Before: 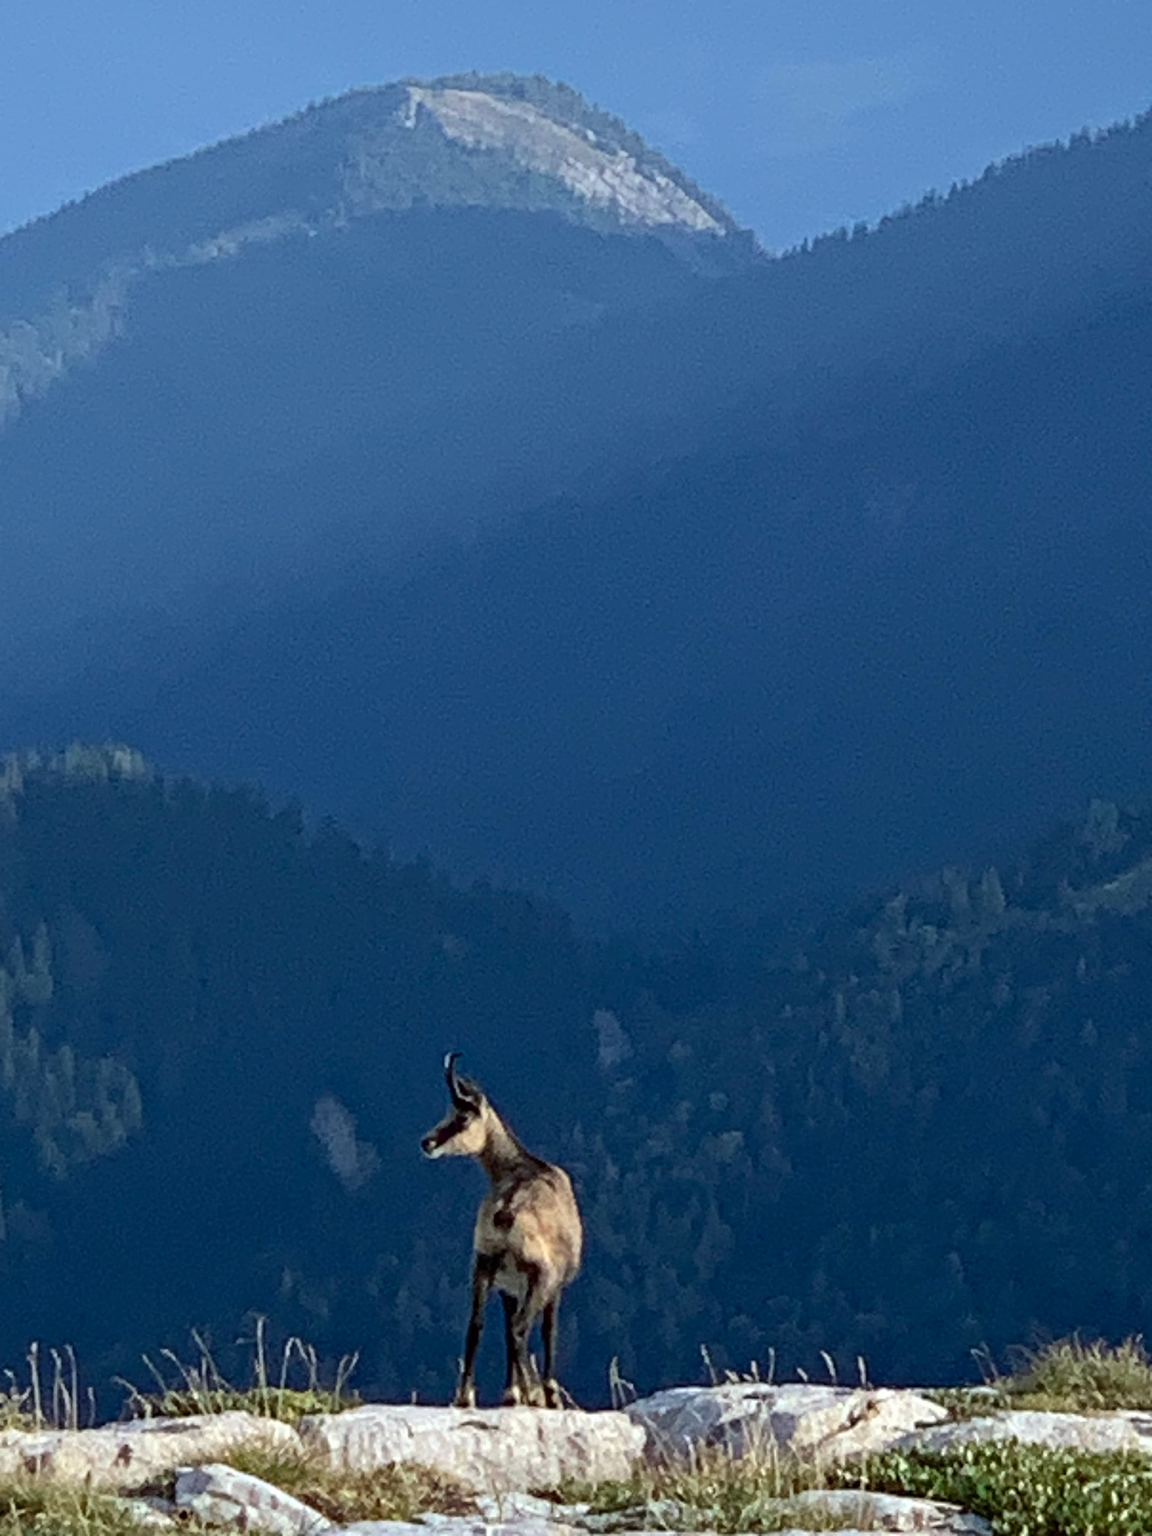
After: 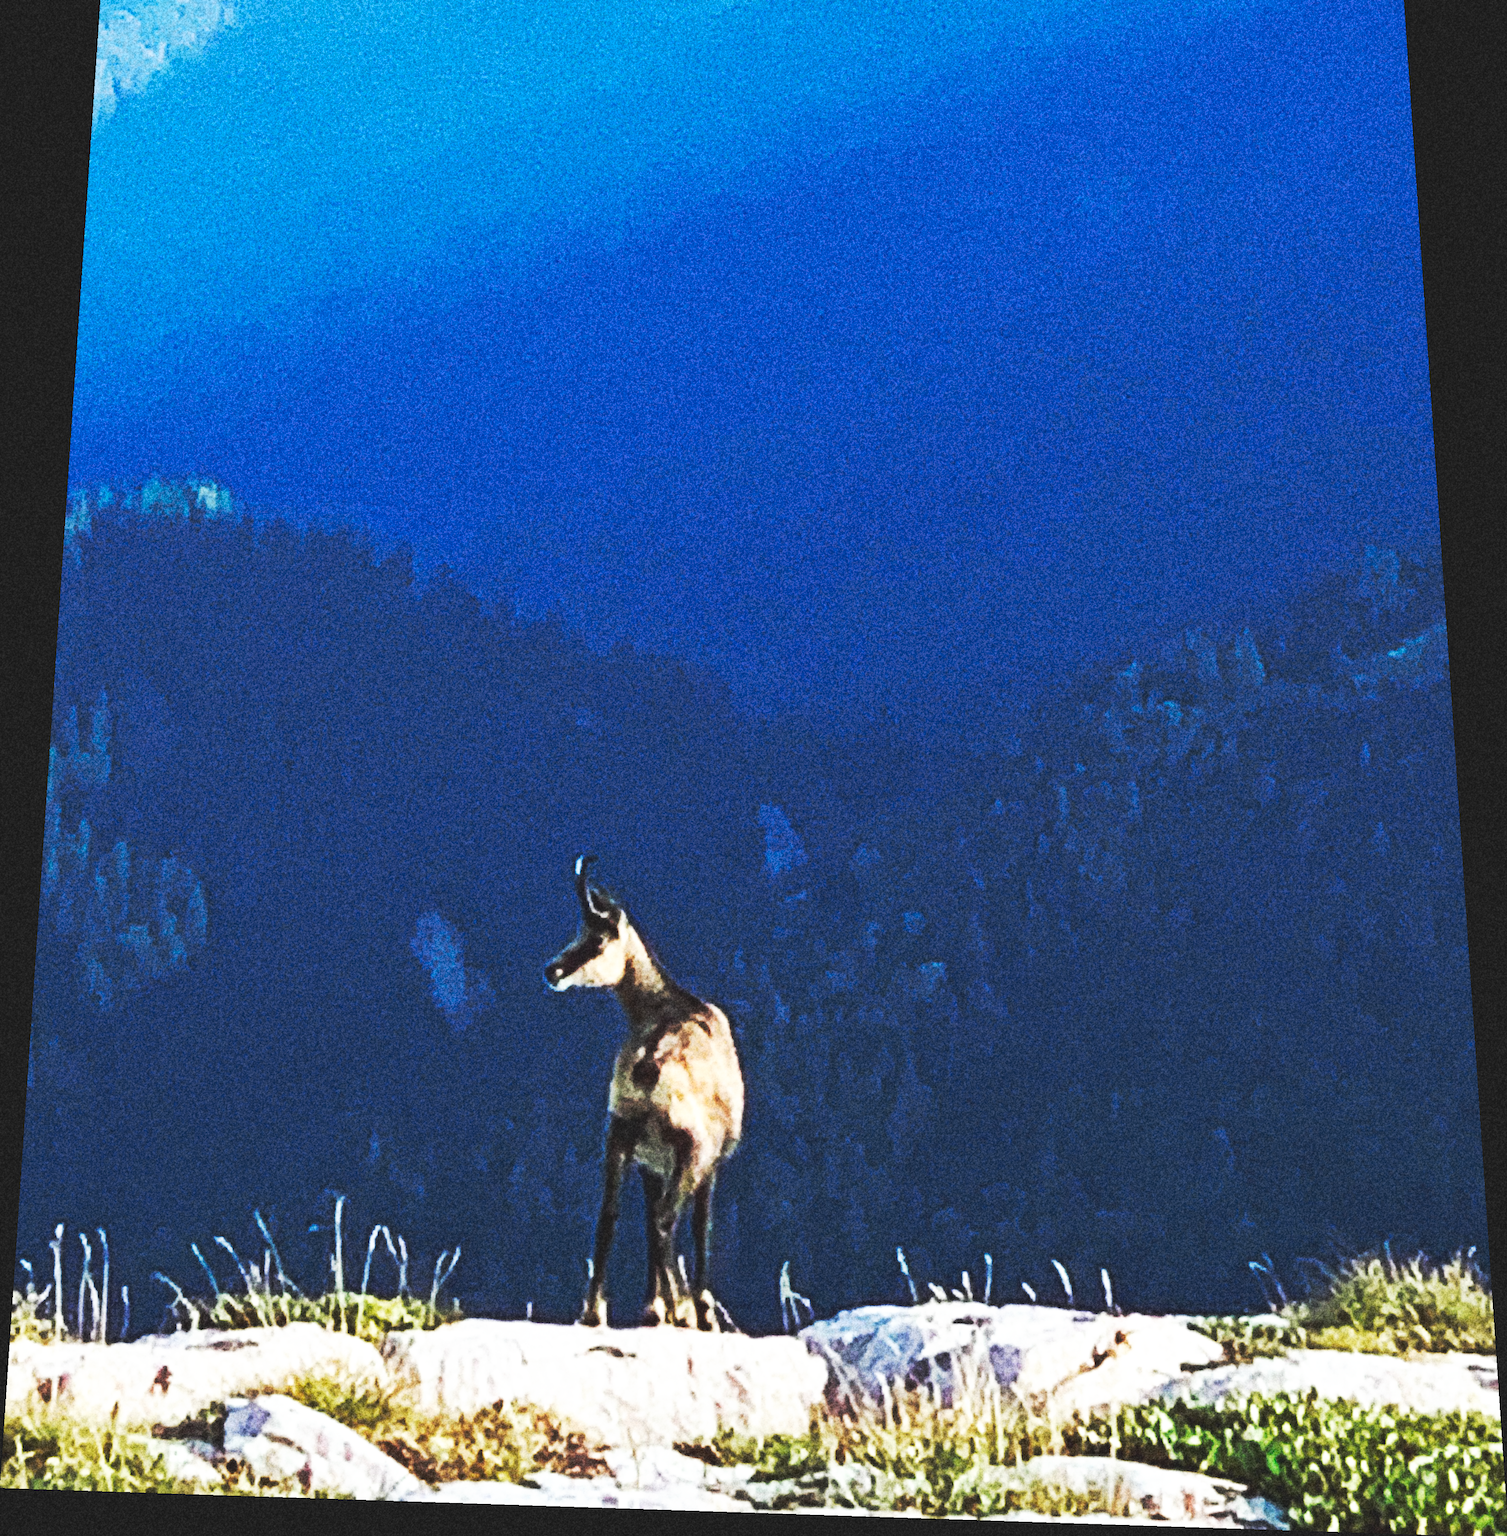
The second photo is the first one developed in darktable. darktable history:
base curve: curves: ch0 [(0, 0.015) (0.085, 0.116) (0.134, 0.298) (0.19, 0.545) (0.296, 0.764) (0.599, 0.982) (1, 1)], preserve colors none
rotate and perspective: rotation 0.128°, lens shift (vertical) -0.181, lens shift (horizontal) -0.044, shear 0.001, automatic cropping off
crop and rotate: top 18.507%
grain: coarseness 10.62 ISO, strength 55.56%
